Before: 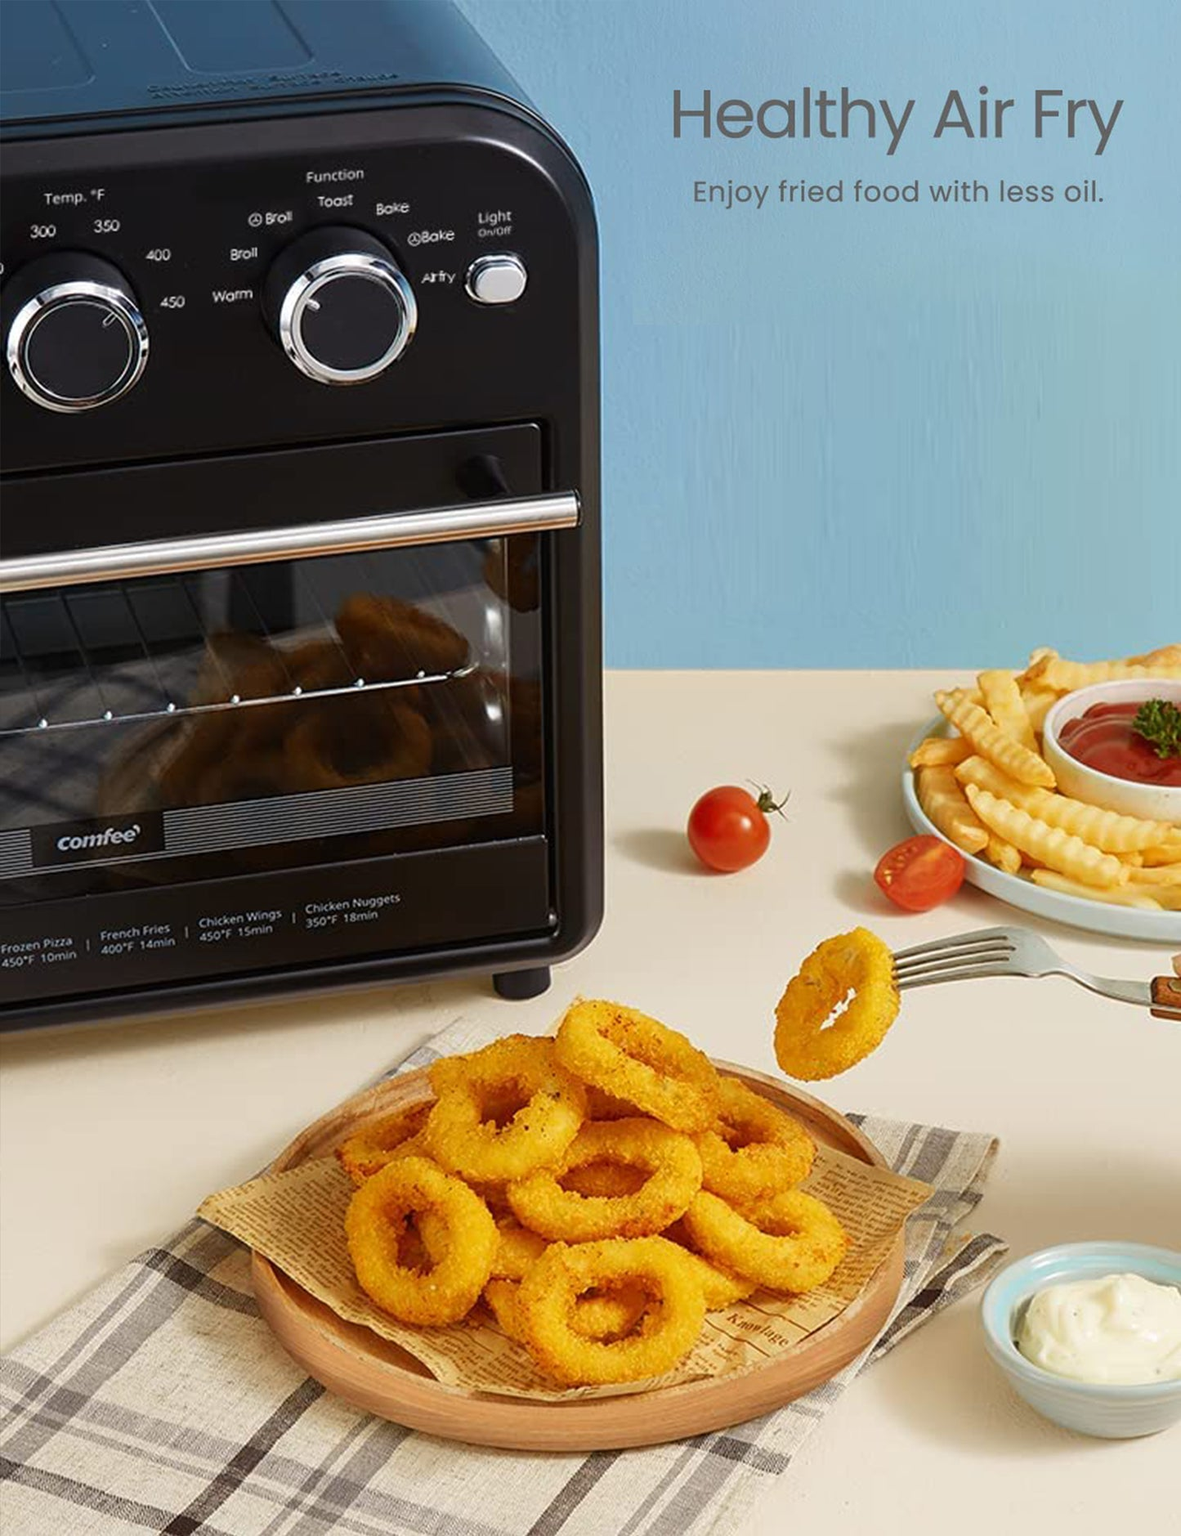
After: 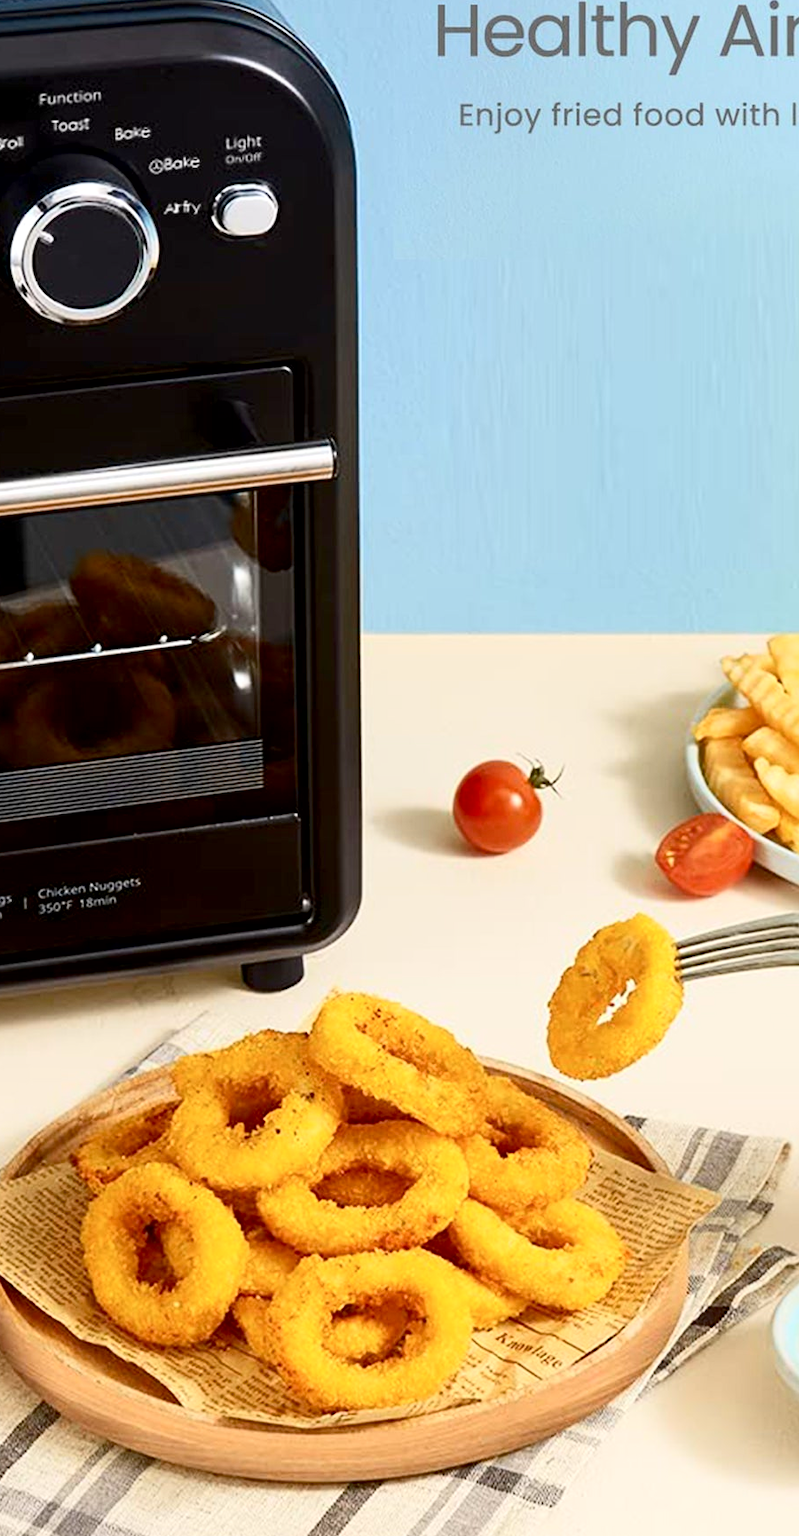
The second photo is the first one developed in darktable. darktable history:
crop and rotate: left 22.918%, top 5.629%, right 14.711%, bottom 2.247%
contrast brightness saturation: contrast 0.24, brightness 0.09
exposure: black level correction 0.007, exposure 0.159 EV, compensate highlight preservation false
